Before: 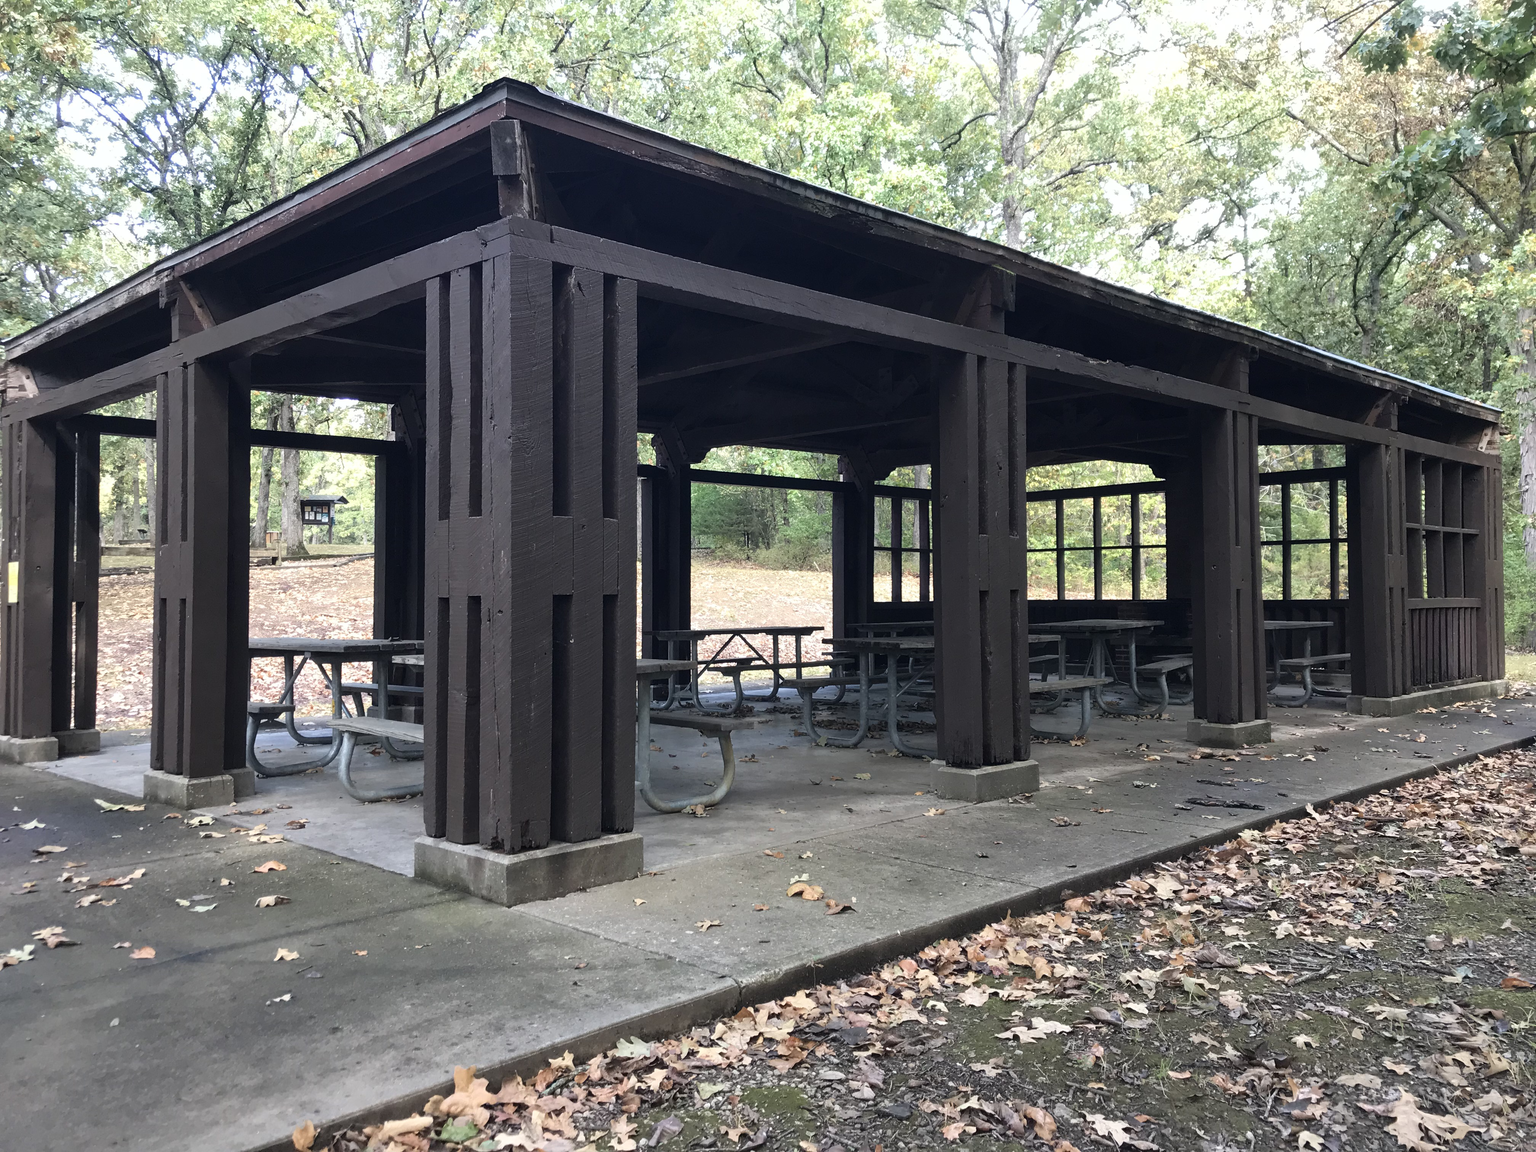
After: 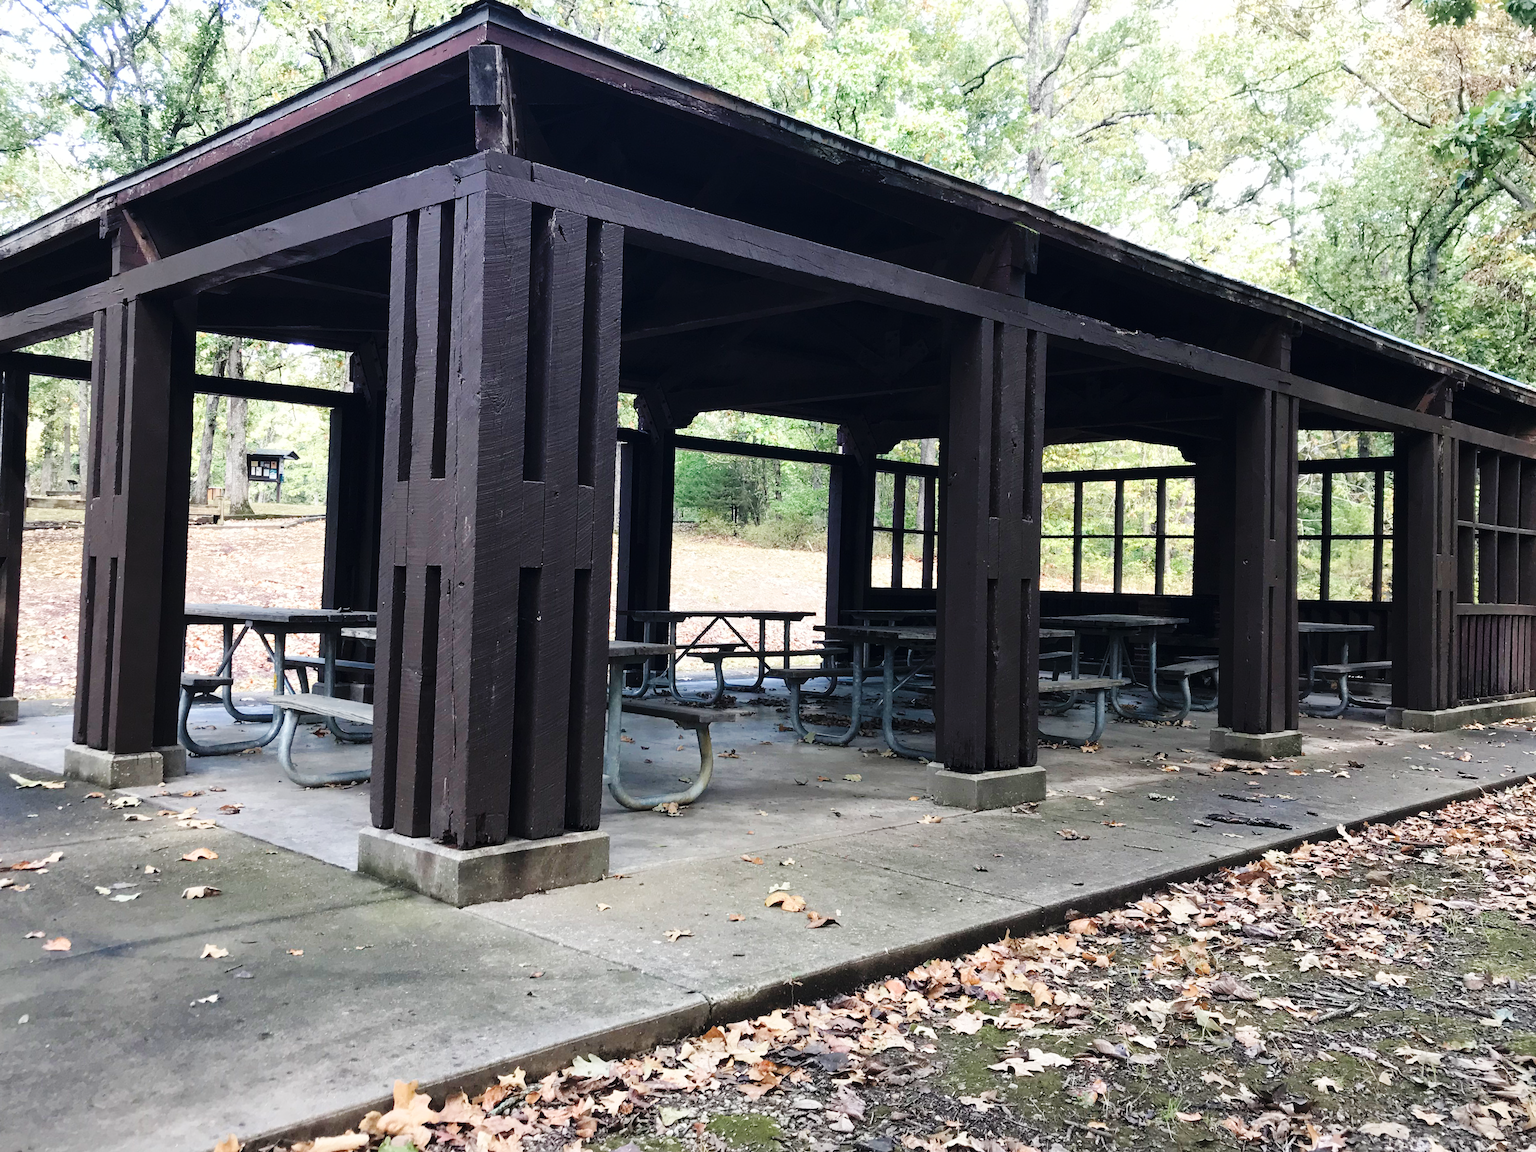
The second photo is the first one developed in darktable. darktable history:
crop and rotate: angle -1.96°, left 3.097%, top 4.154%, right 1.586%, bottom 0.529%
exposure: black level correction 0.001, exposure 0.014 EV, compensate highlight preservation false
base curve: curves: ch0 [(0, 0) (0.036, 0.025) (0.121, 0.166) (0.206, 0.329) (0.605, 0.79) (1, 1)], preserve colors none
